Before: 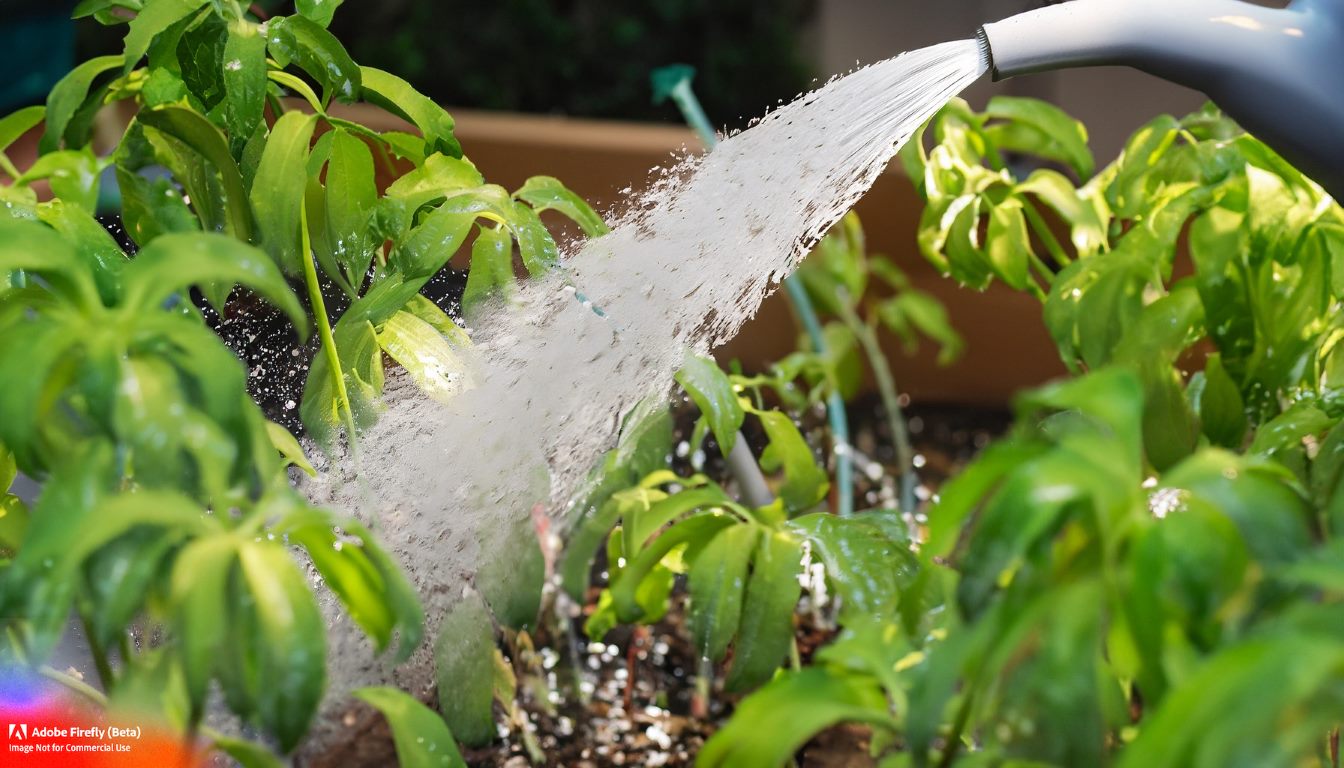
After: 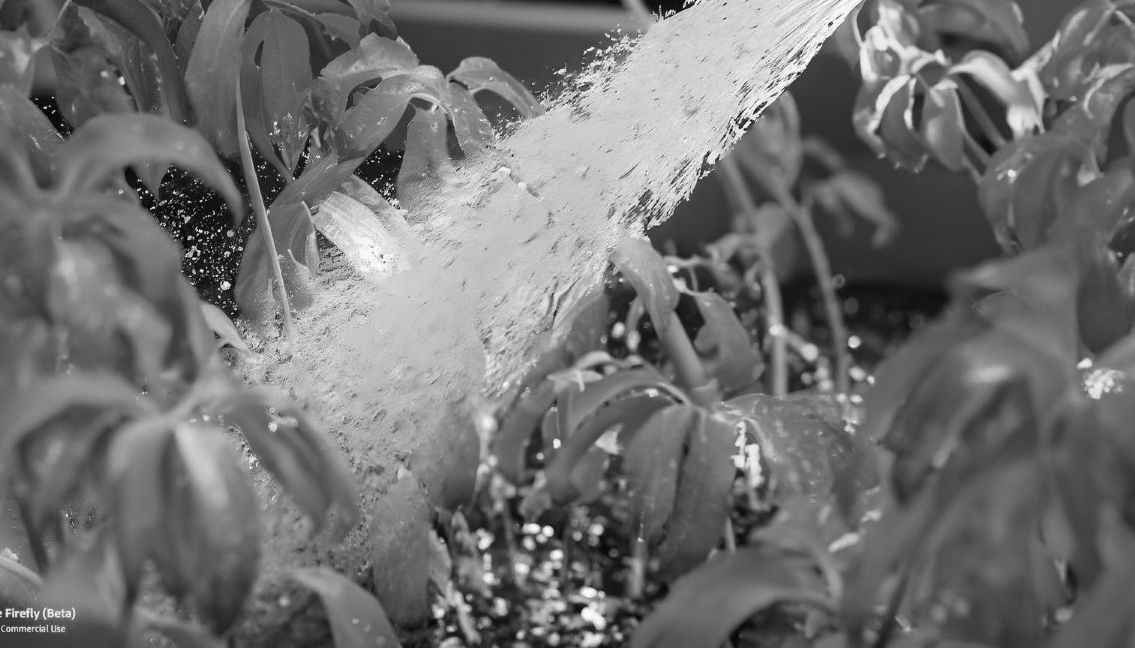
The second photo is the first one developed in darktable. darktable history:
crop and rotate: left 4.842%, top 15.51%, right 10.668%
monochrome: a 0, b 0, size 0.5, highlights 0.57
